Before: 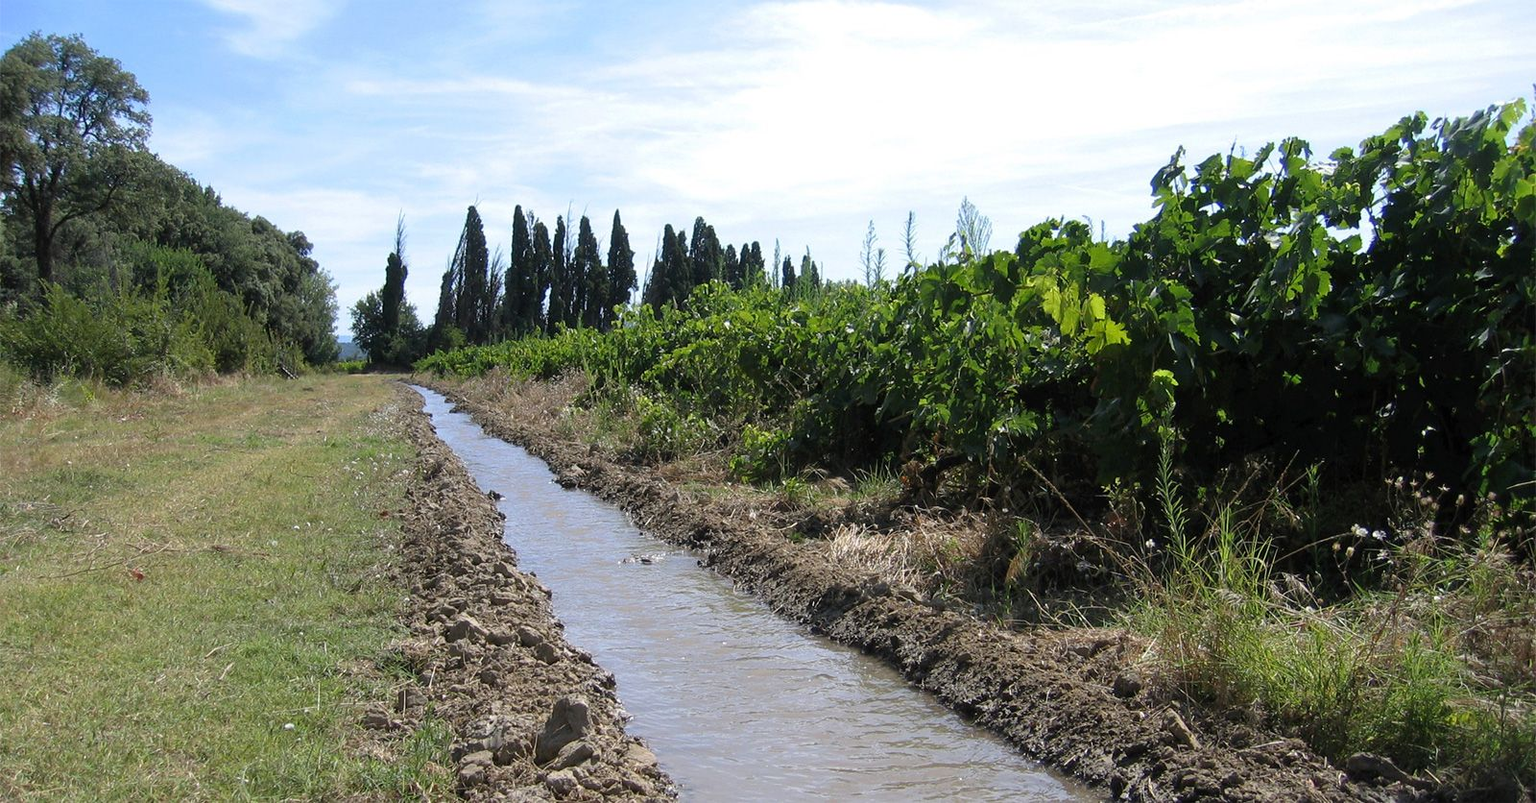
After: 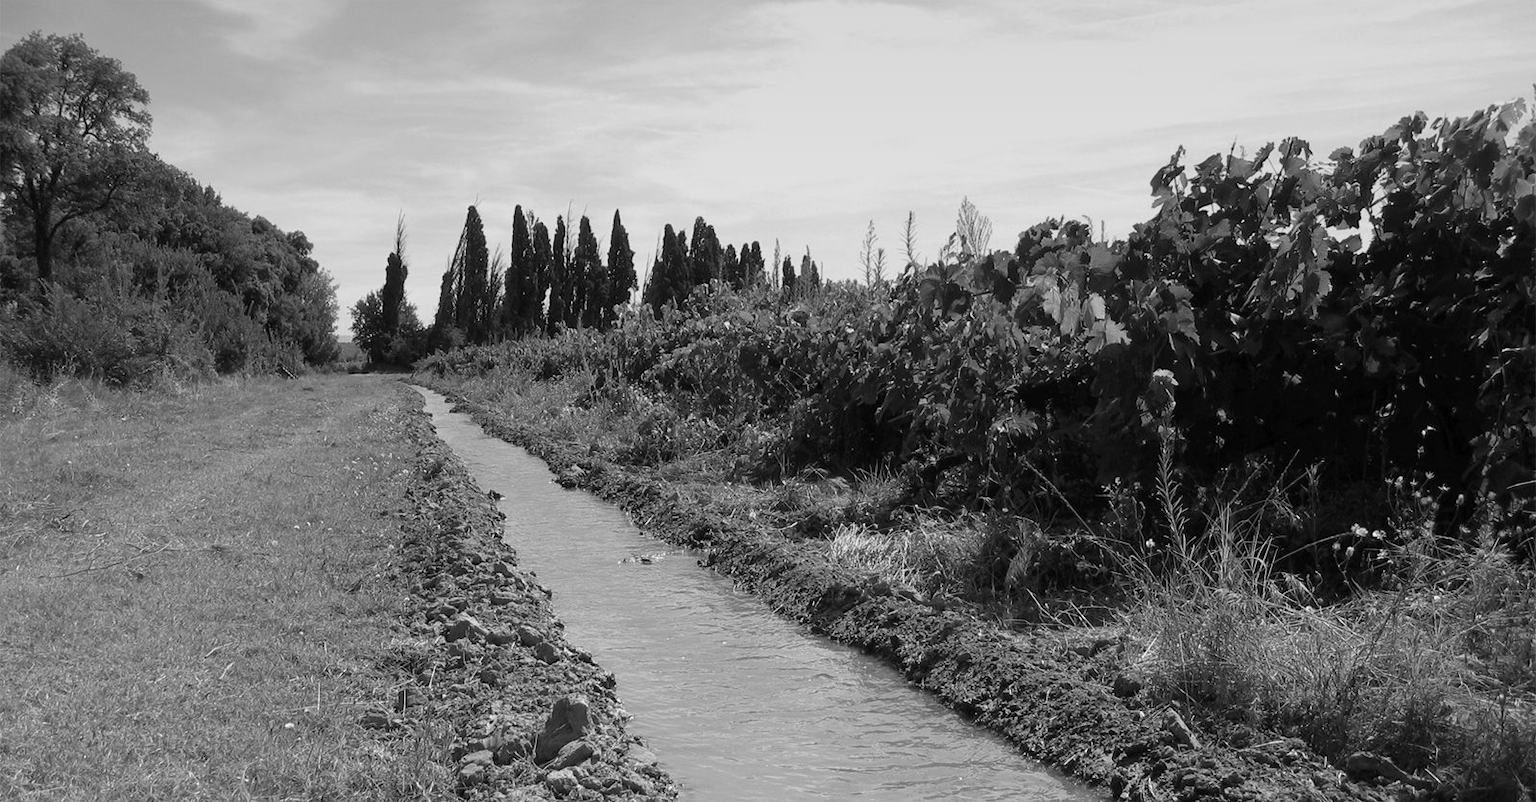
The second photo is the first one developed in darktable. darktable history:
monochrome: a 2.21, b -1.33, size 2.2
graduated density: on, module defaults
